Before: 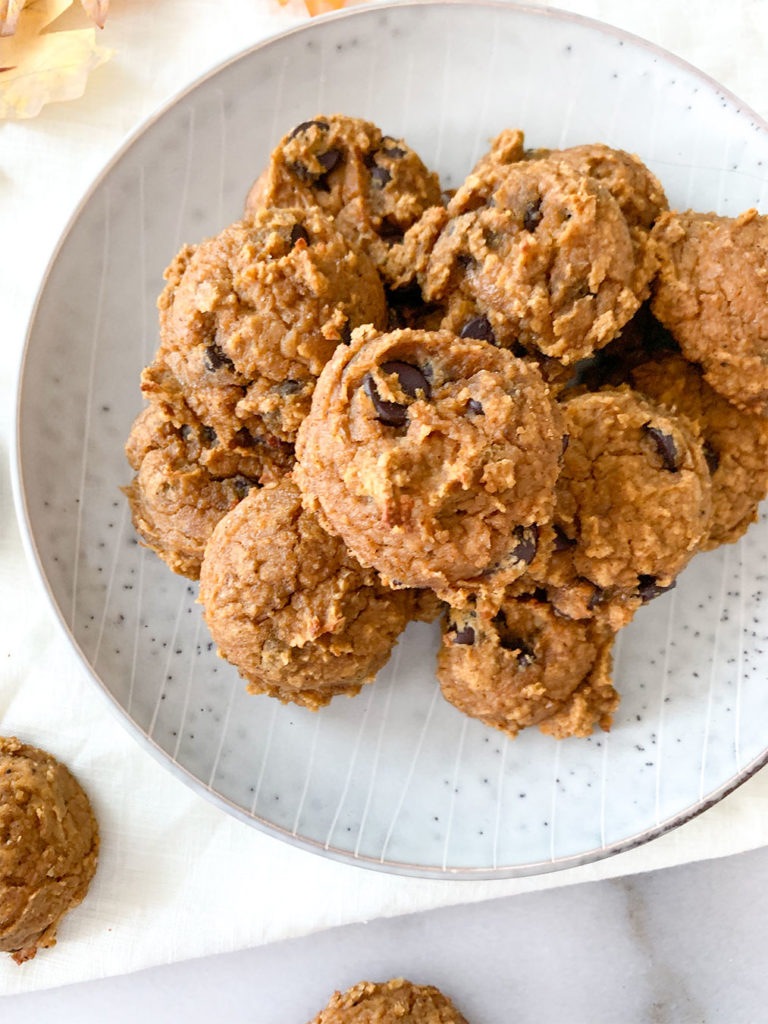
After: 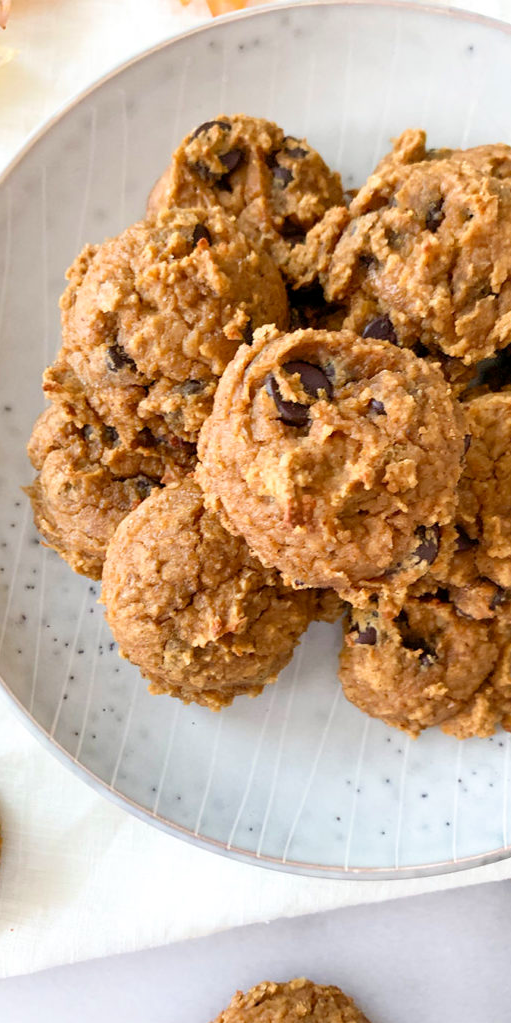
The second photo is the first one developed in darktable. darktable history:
crop and rotate: left 12.873%, right 20.542%
velvia: on, module defaults
exposure: black level correction 0.001, compensate exposure bias true, compensate highlight preservation false
